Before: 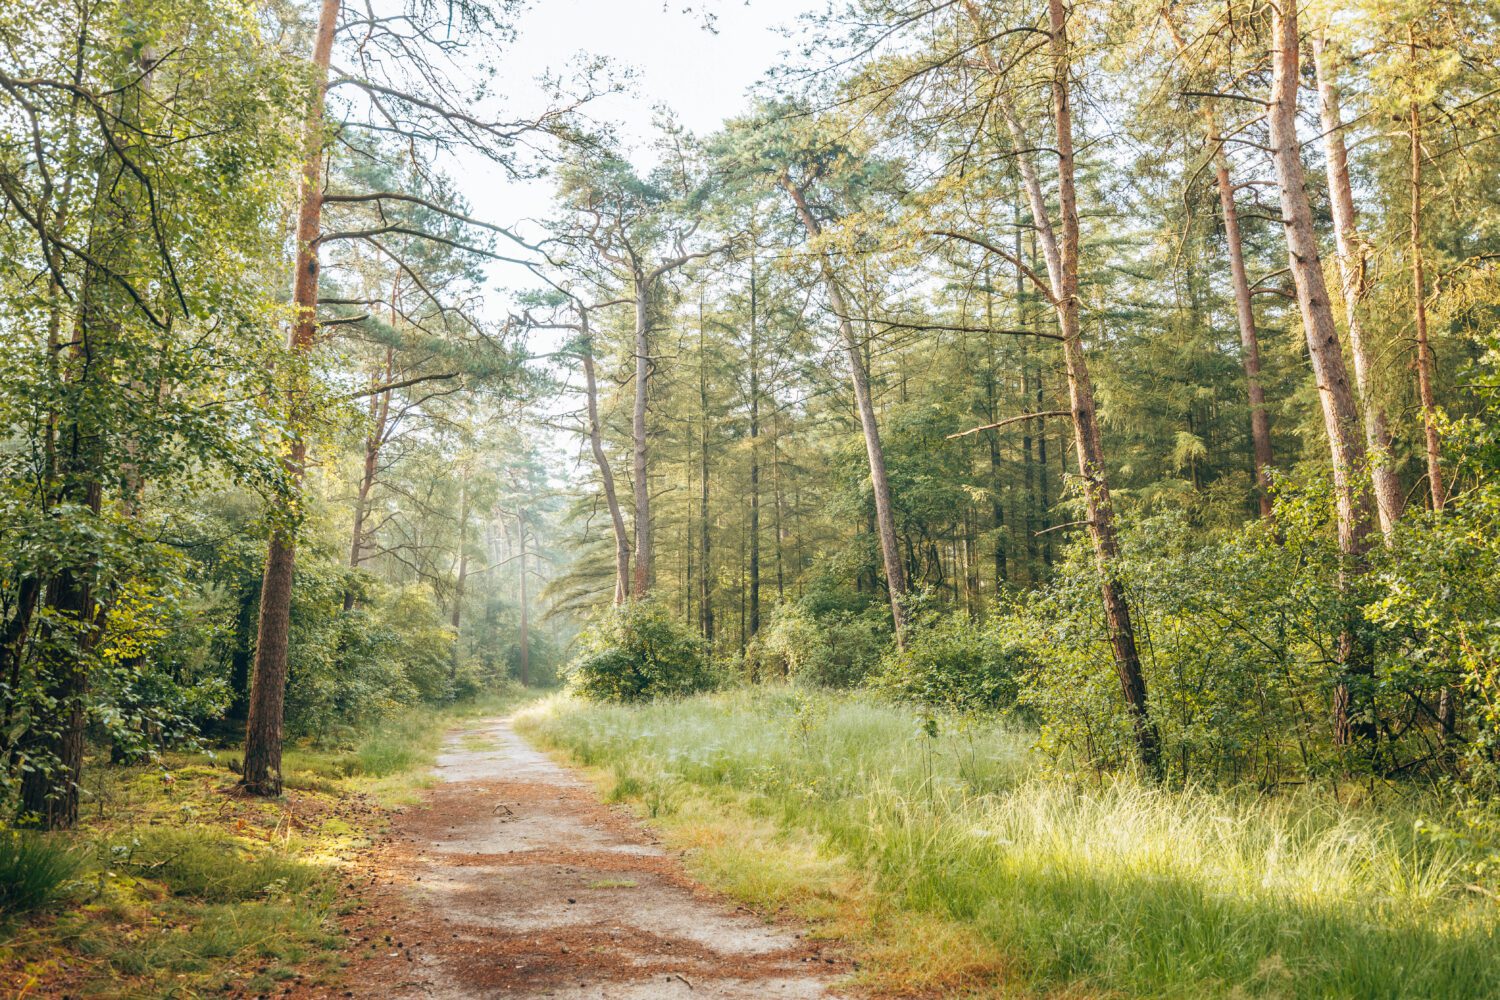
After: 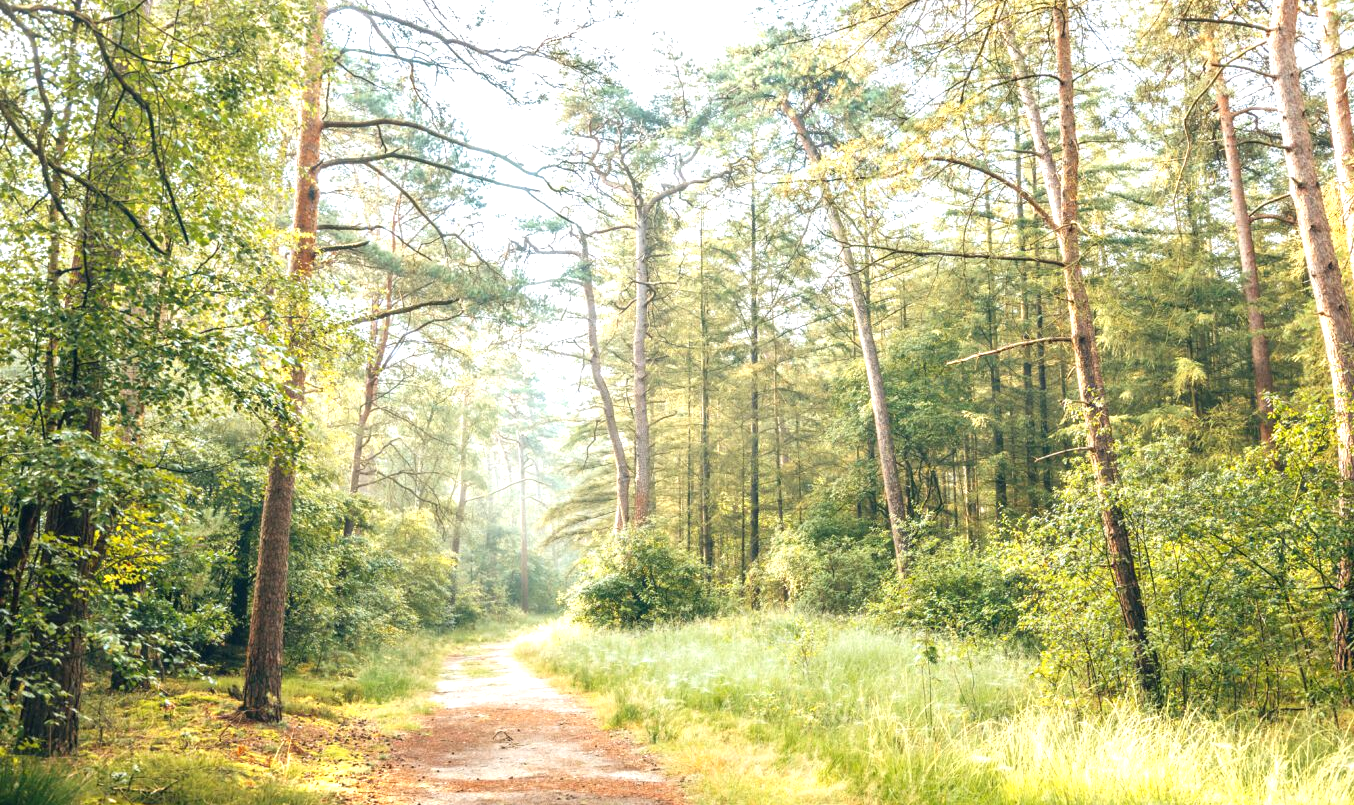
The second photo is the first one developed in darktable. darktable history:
exposure: exposure 0.77 EV, compensate highlight preservation false
crop: top 7.49%, right 9.717%, bottom 11.943%
